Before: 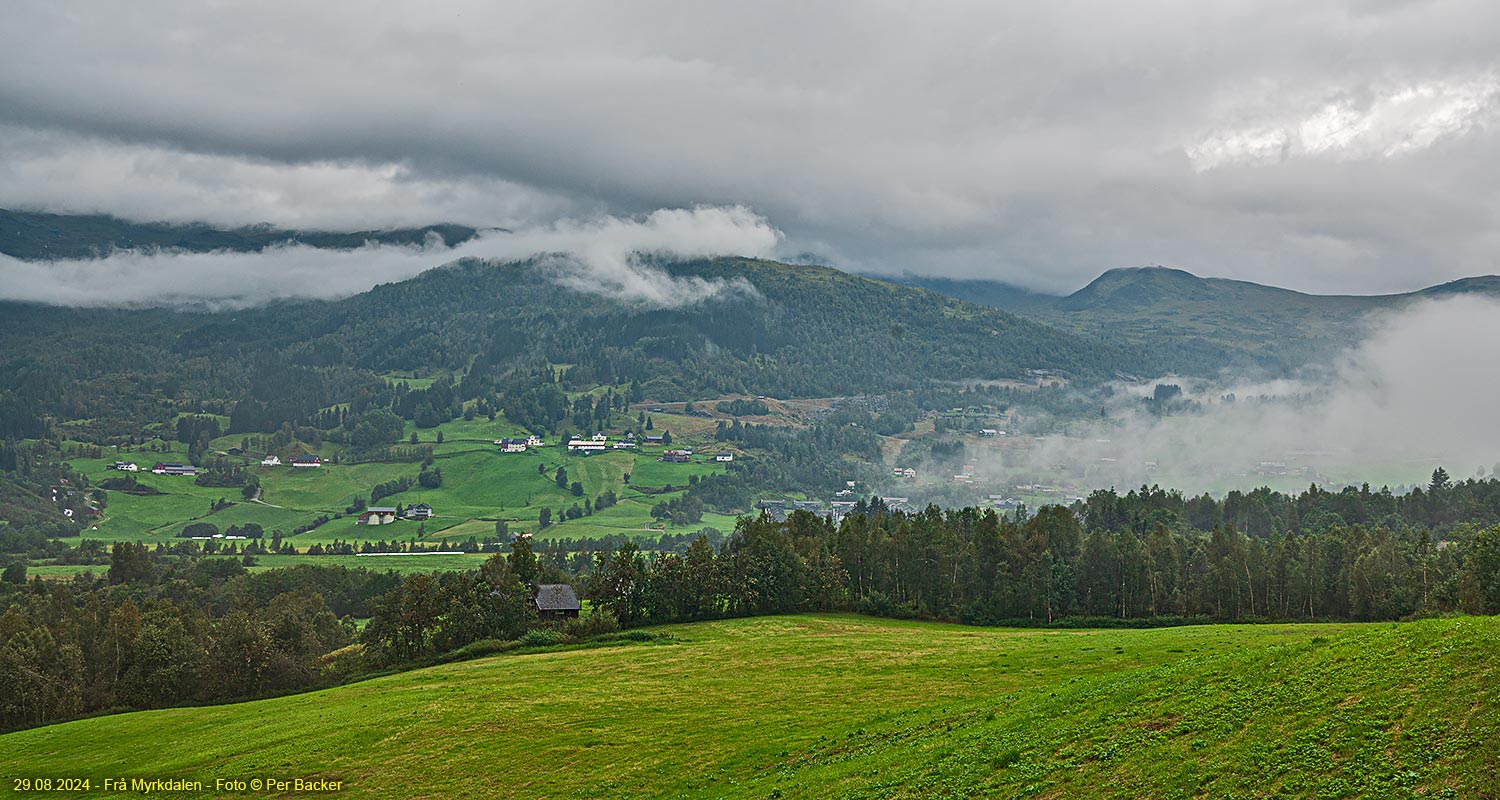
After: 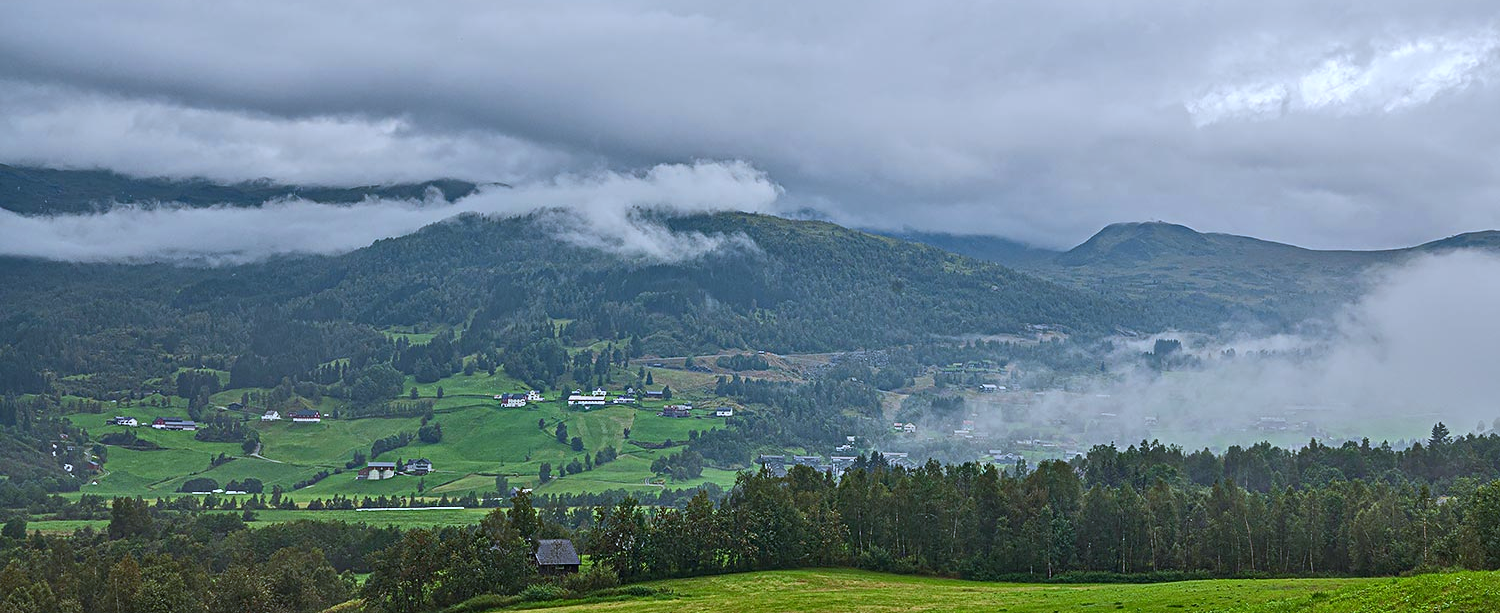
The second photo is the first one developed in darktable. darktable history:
white balance: red 0.926, green 1.003, blue 1.133
crop: top 5.667%, bottom 17.637%
